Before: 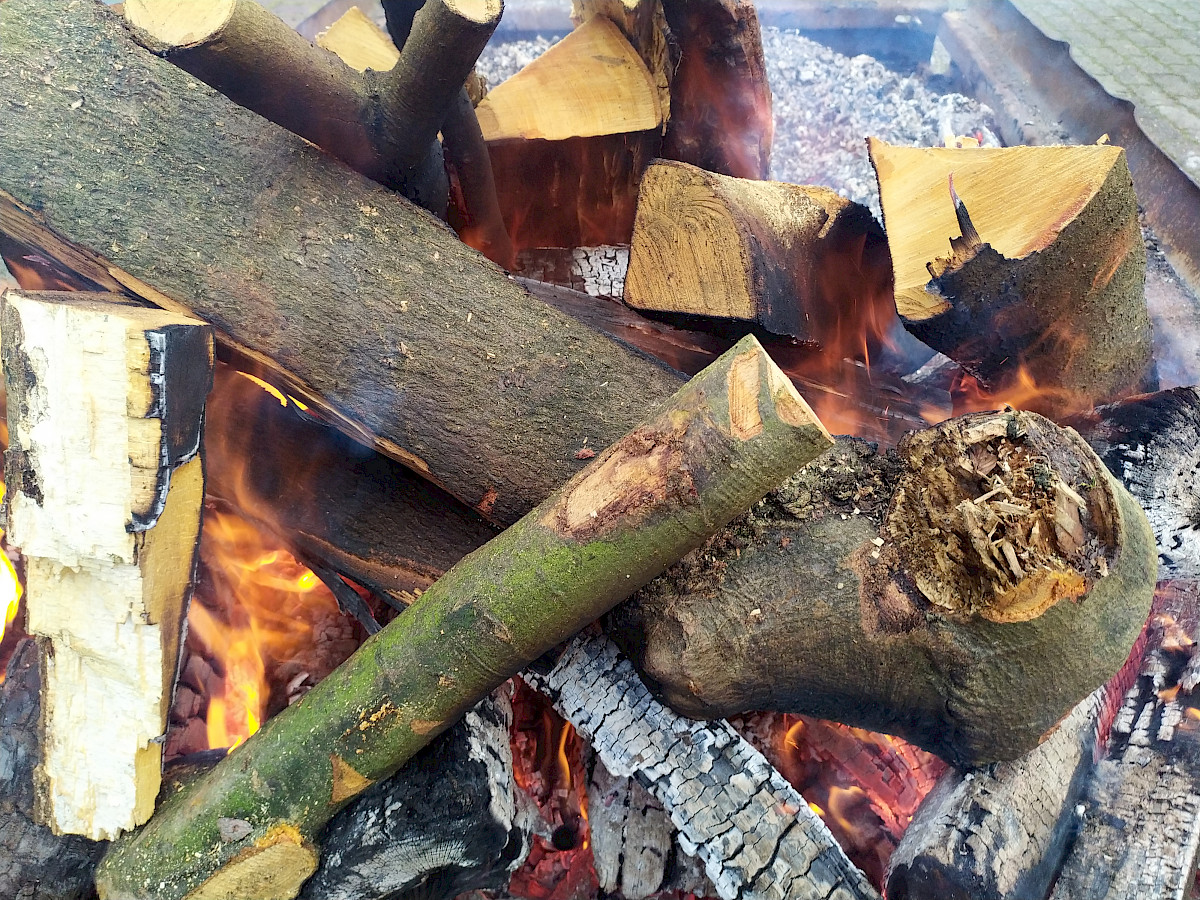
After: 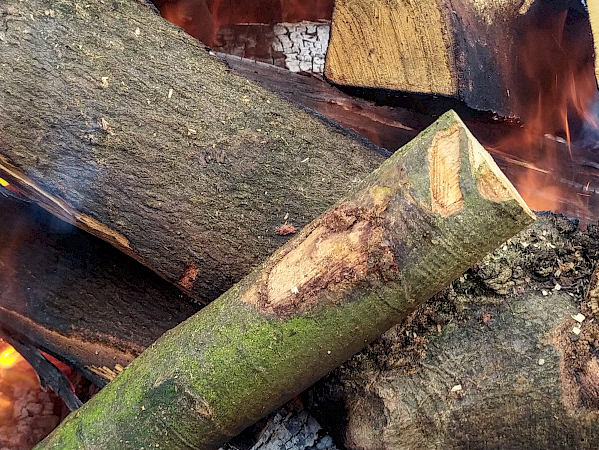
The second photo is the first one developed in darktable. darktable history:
local contrast: detail 130%
tone equalizer: on, module defaults
crop: left 25%, top 25%, right 25%, bottom 25%
